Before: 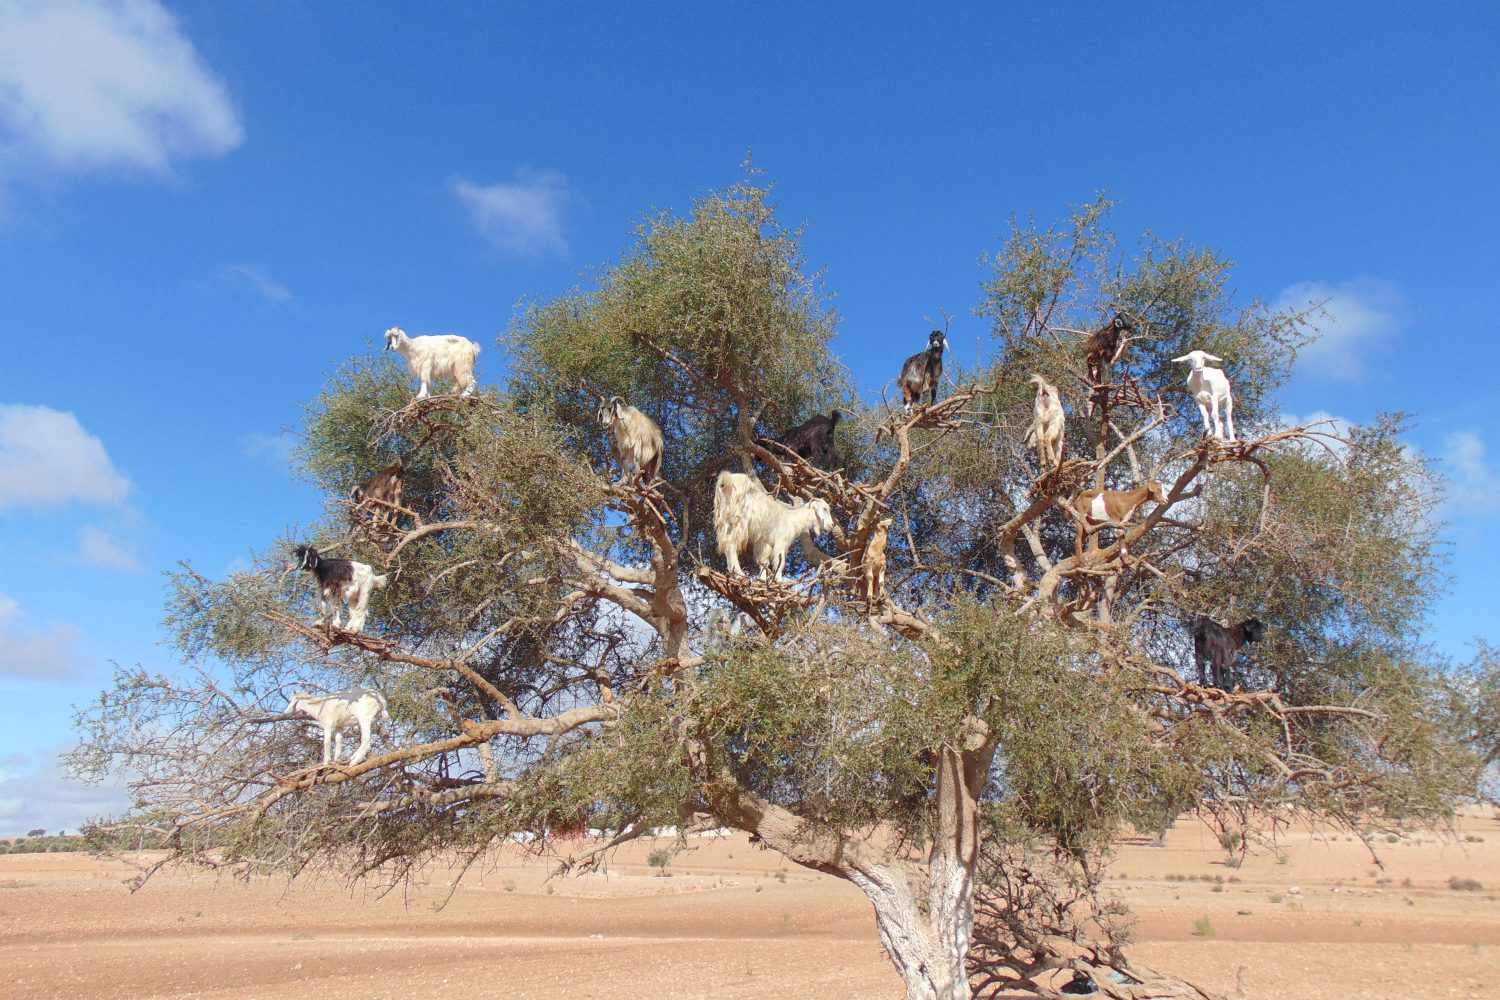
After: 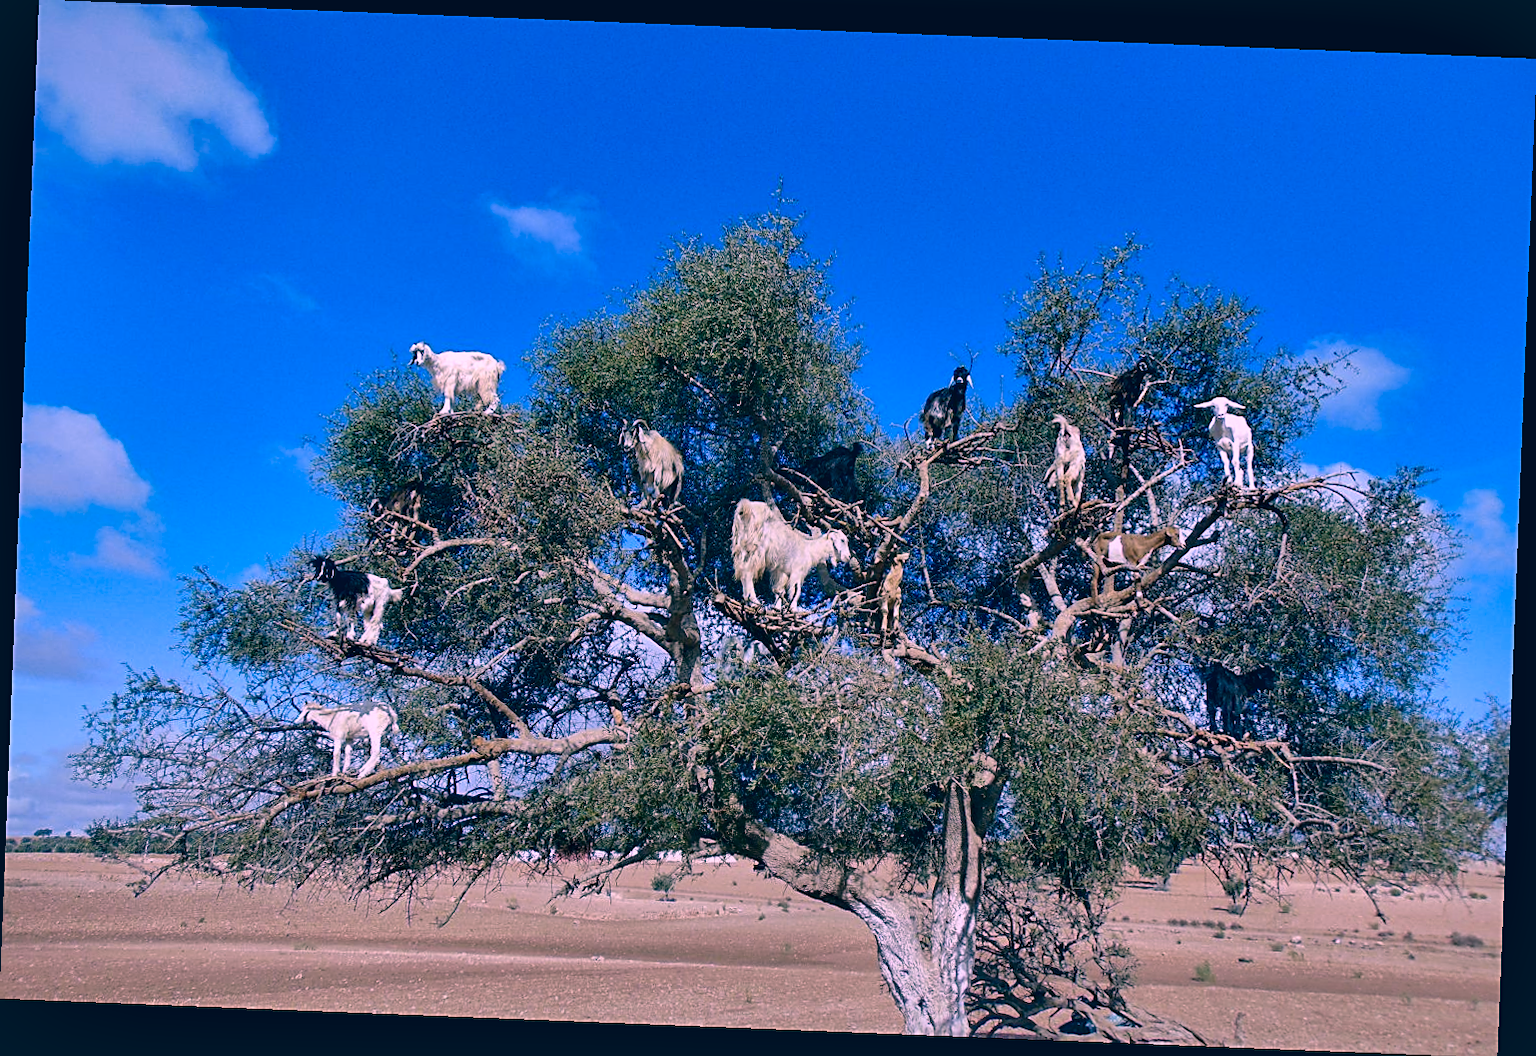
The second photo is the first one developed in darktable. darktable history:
white balance: red 0.931, blue 1.11
color correction: highlights a* 17.03, highlights b* 0.205, shadows a* -15.38, shadows b* -14.56, saturation 1.5
rotate and perspective: rotation 2.27°, automatic cropping off
sharpen: on, module defaults
local contrast: mode bilateral grid, contrast 44, coarseness 69, detail 214%, midtone range 0.2
exposure: black level correction -0.016, exposure -1.018 EV, compensate highlight preservation false
